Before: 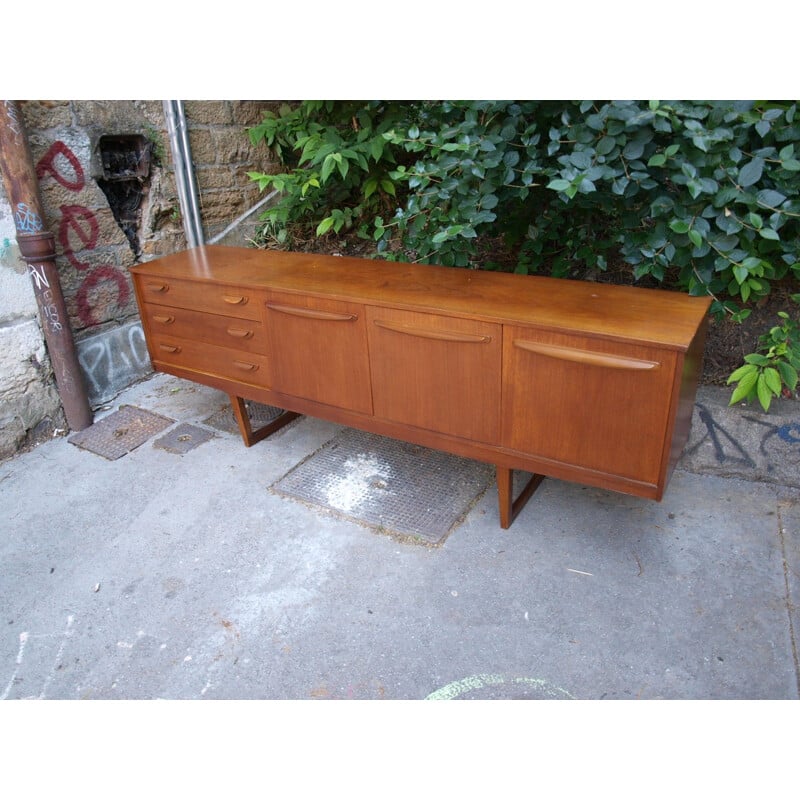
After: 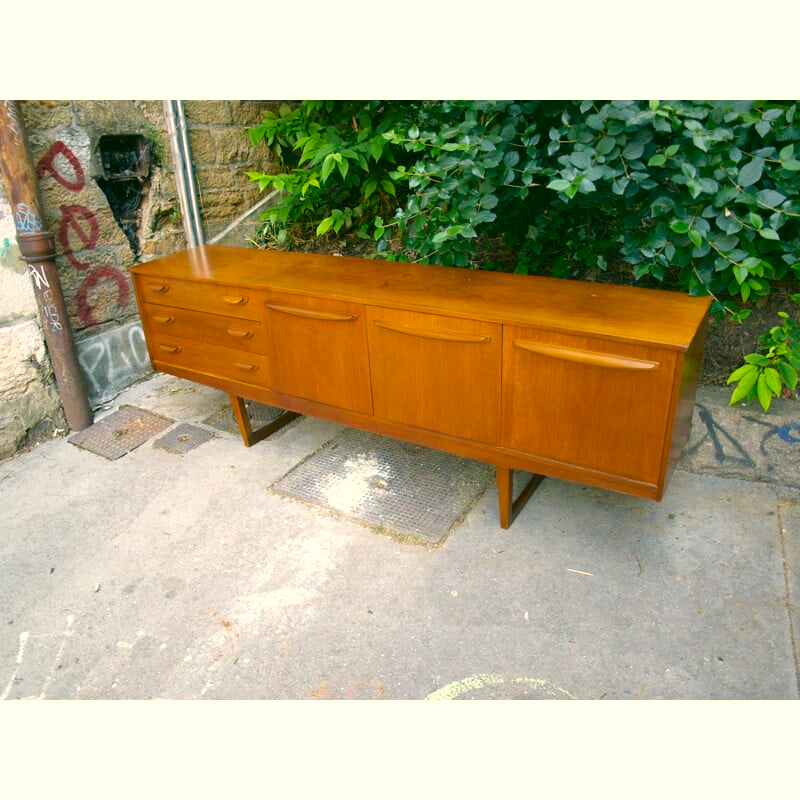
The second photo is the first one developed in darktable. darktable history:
color correction: highlights a* 4.99, highlights b* 23.86, shadows a* -15.76, shadows b* 3.9
color balance rgb: perceptual saturation grading › global saturation 30.681%, perceptual brilliance grading › global brilliance 9.373%, perceptual brilliance grading › shadows 15.848%
